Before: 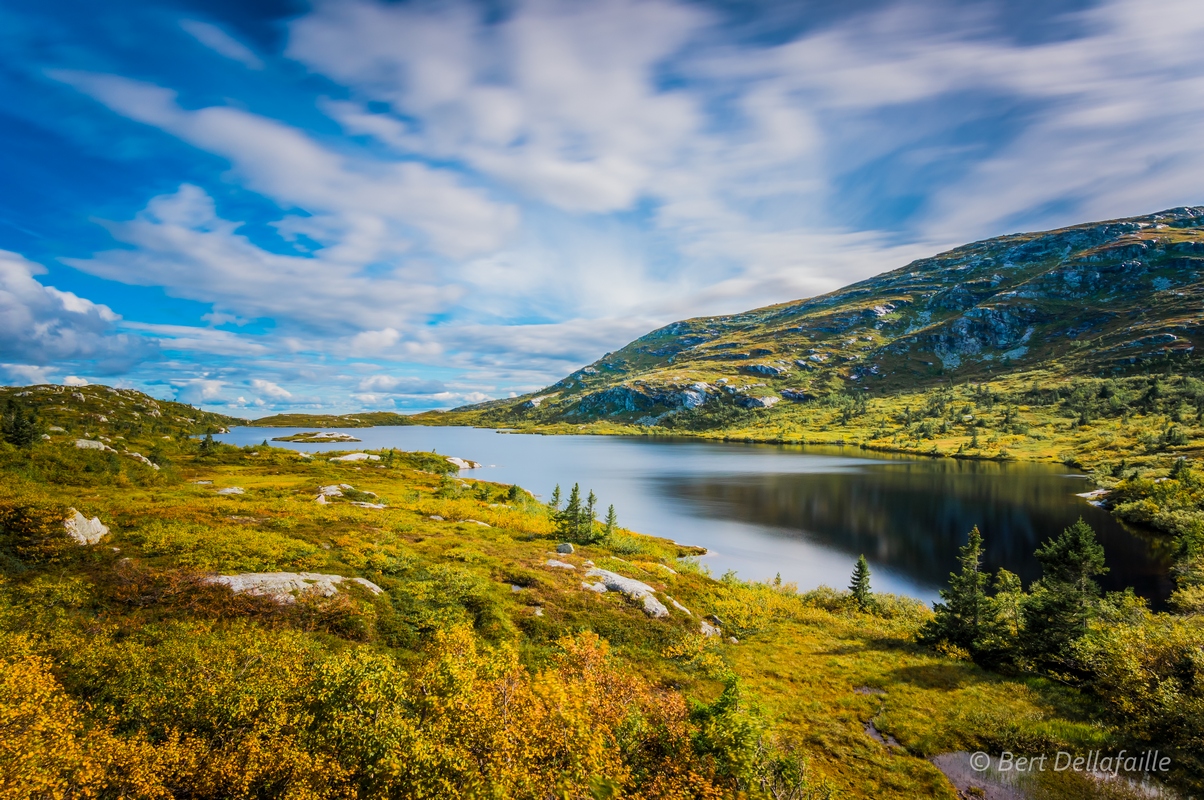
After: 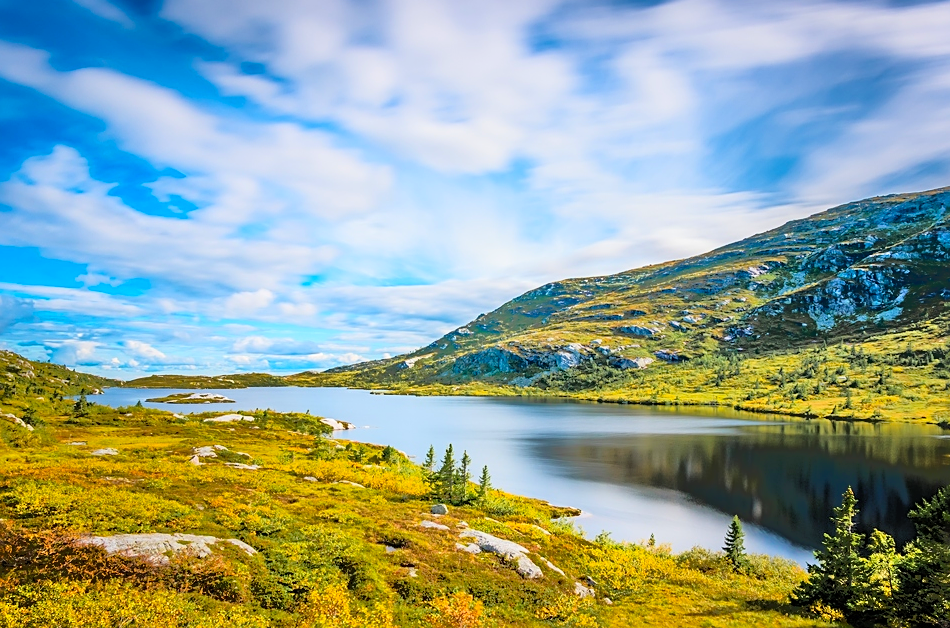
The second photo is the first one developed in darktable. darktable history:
tone equalizer: -7 EV -0.592 EV, -6 EV 1 EV, -5 EV -0.432 EV, -4 EV 0.415 EV, -3 EV 0.405 EV, -2 EV 0.165 EV, -1 EV -0.159 EV, +0 EV -0.366 EV, mask exposure compensation -0.507 EV
contrast brightness saturation: contrast 0.2, brightness 0.168, saturation 0.222
crop and rotate: left 10.582%, top 5.044%, right 10.439%, bottom 16.337%
sharpen: on, module defaults
